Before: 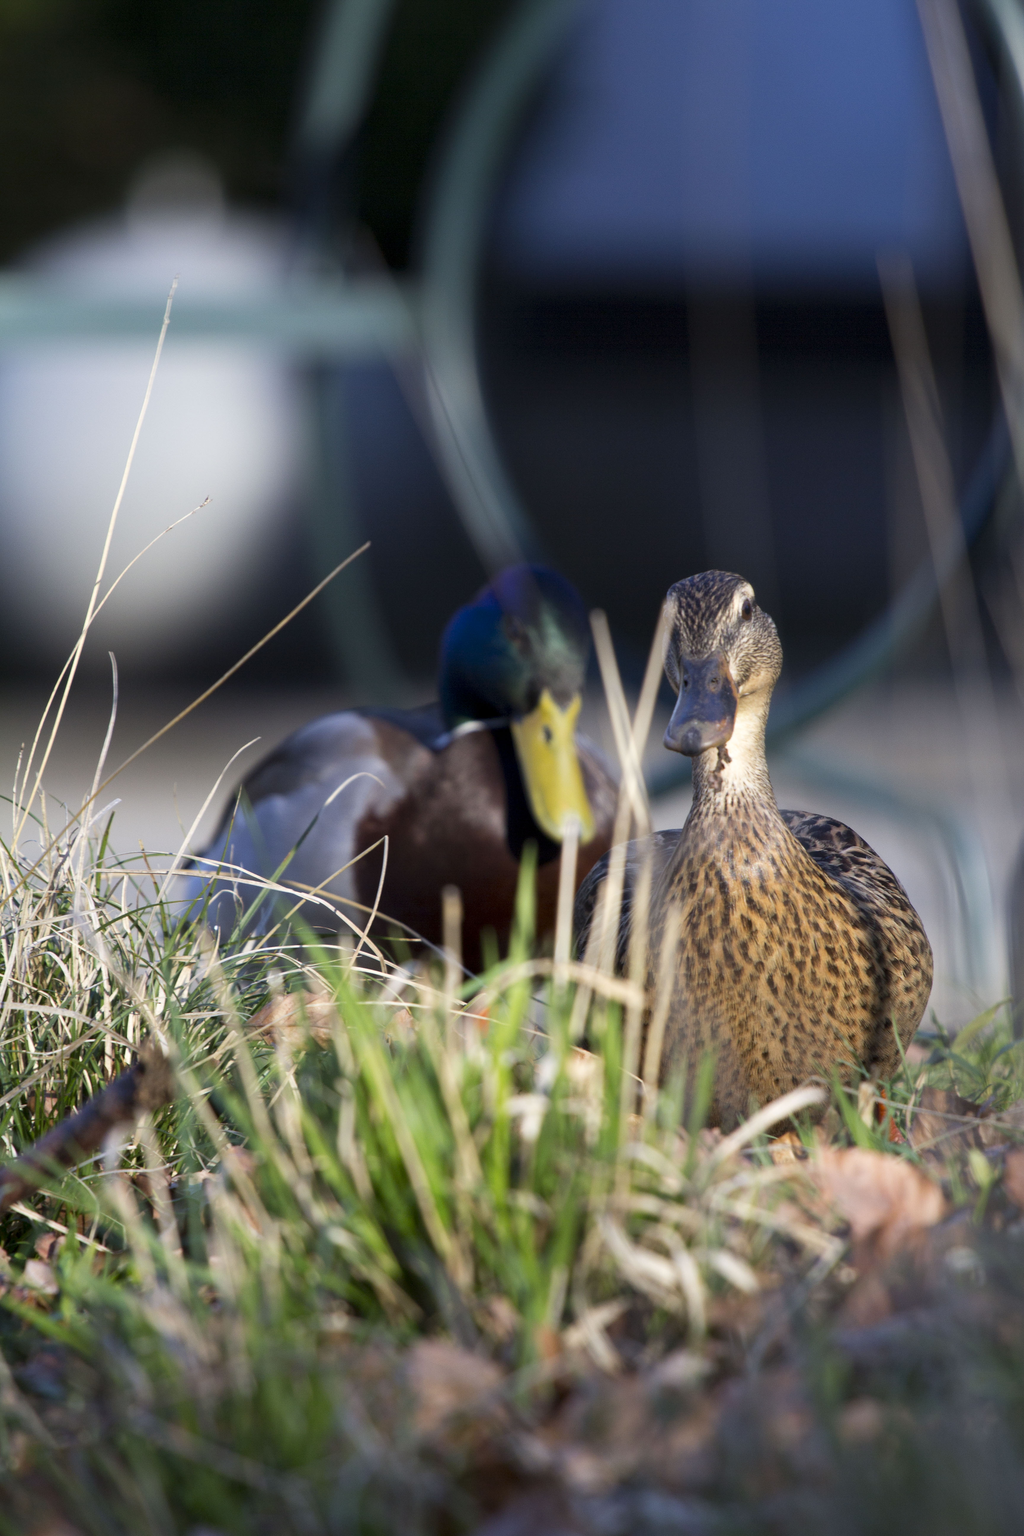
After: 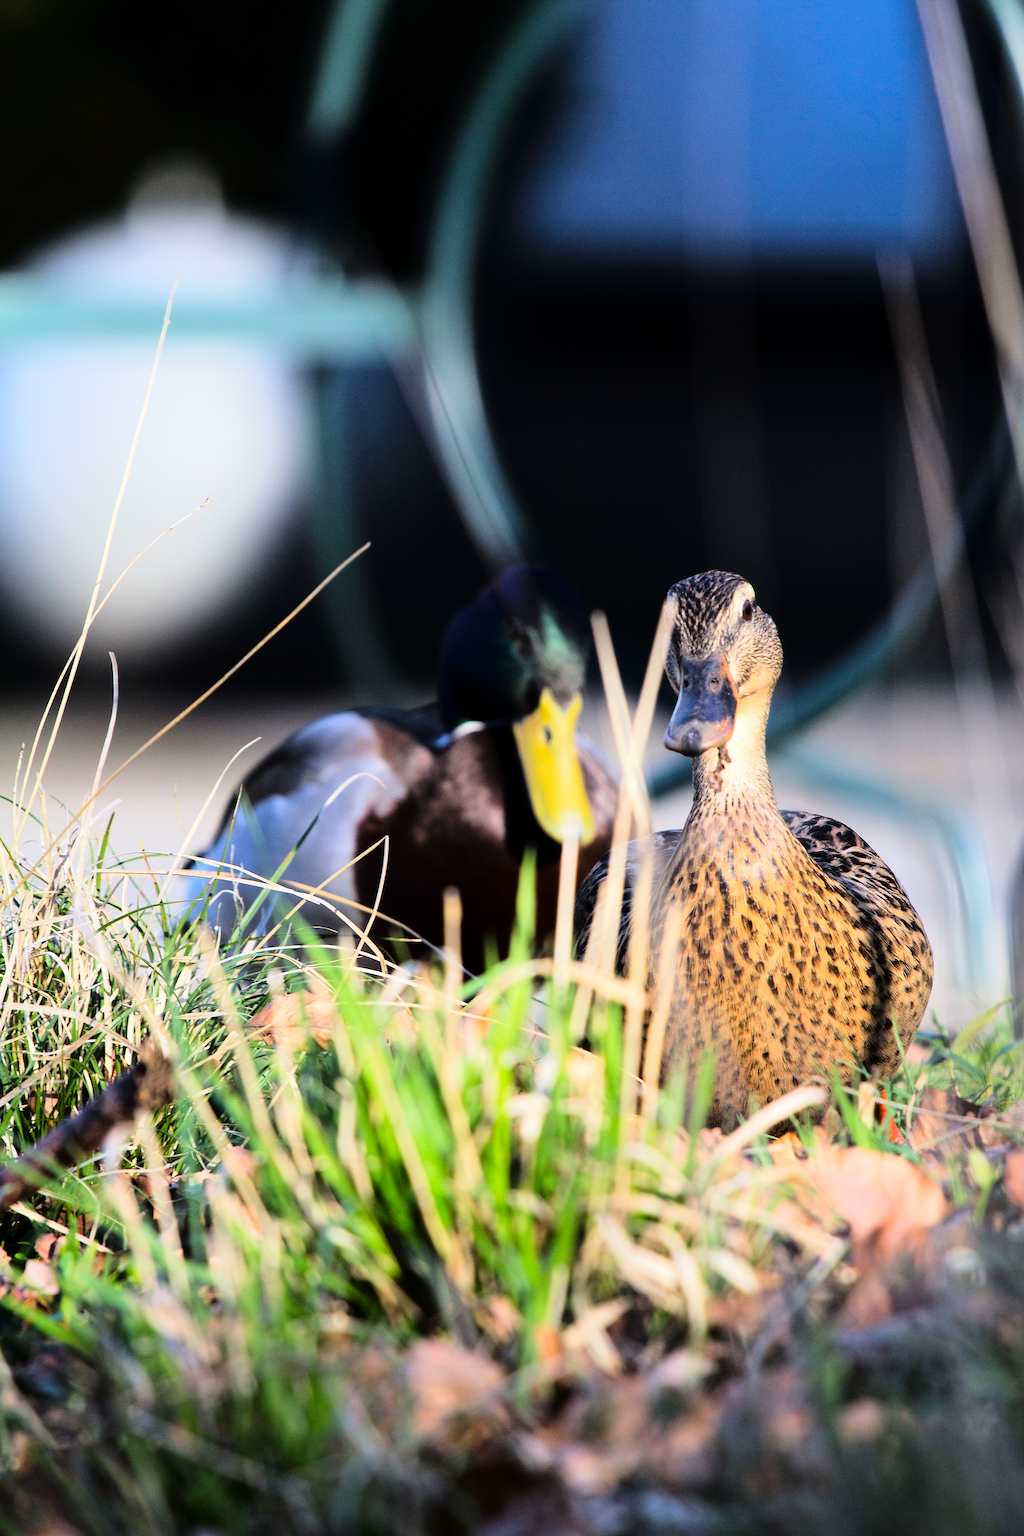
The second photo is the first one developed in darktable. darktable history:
contrast brightness saturation: saturation 0.127
tone curve: curves: ch0 [(0, 0) (0.003, 0.001) (0.011, 0.004) (0.025, 0.008) (0.044, 0.015) (0.069, 0.022) (0.1, 0.031) (0.136, 0.052) (0.177, 0.101) (0.224, 0.181) (0.277, 0.289) (0.335, 0.418) (0.399, 0.541) (0.468, 0.65) (0.543, 0.739) (0.623, 0.817) (0.709, 0.882) (0.801, 0.919) (0.898, 0.958) (1, 1)], color space Lab, linked channels, preserve colors none
sharpen: radius 1.395, amount 1.257, threshold 0.848
